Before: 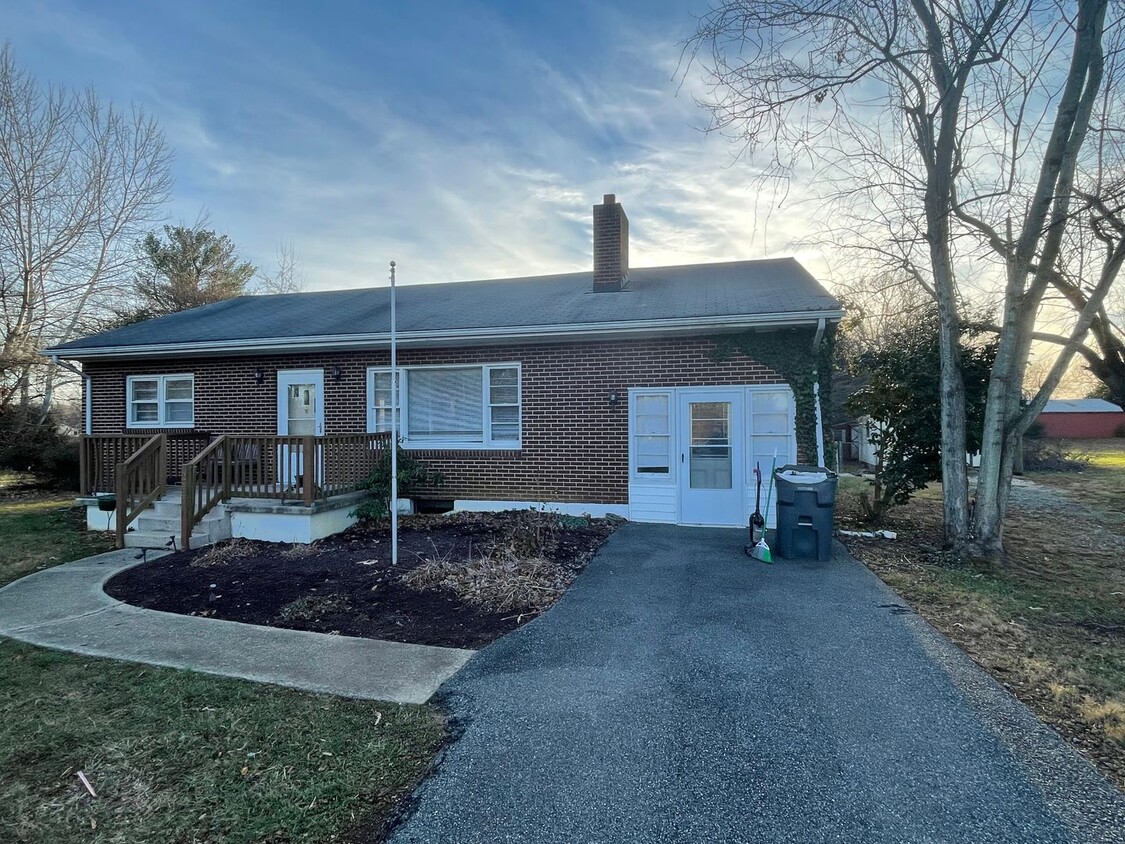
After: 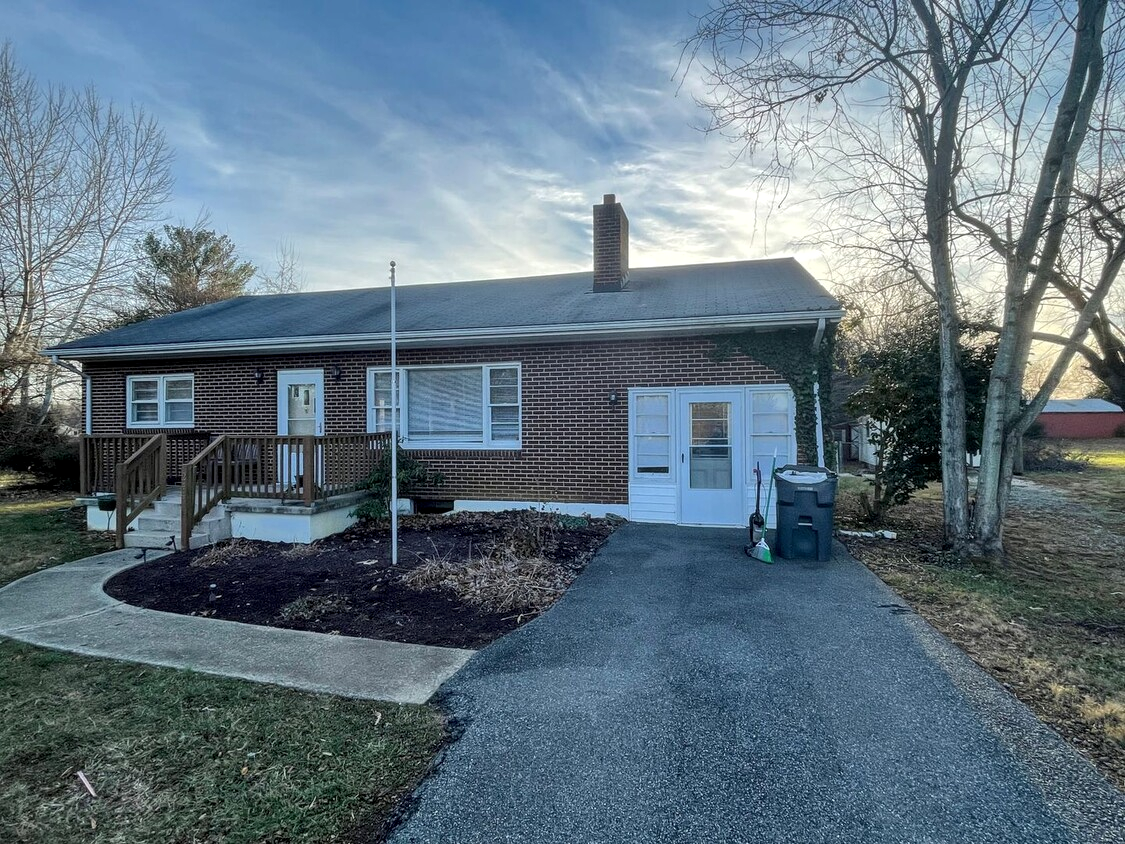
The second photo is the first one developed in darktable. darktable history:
local contrast: on, module defaults
color calibration: illuminant same as pipeline (D50), adaptation XYZ, x 0.346, y 0.358, temperature 5017.83 K
